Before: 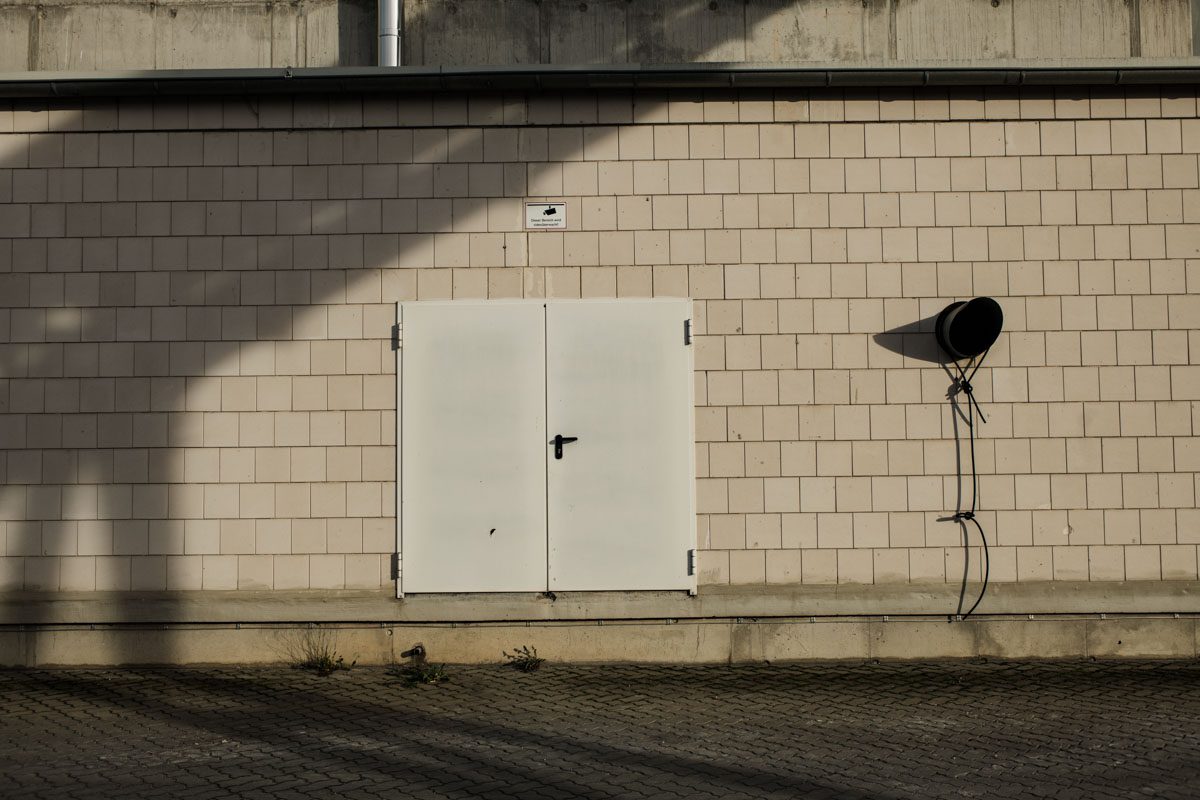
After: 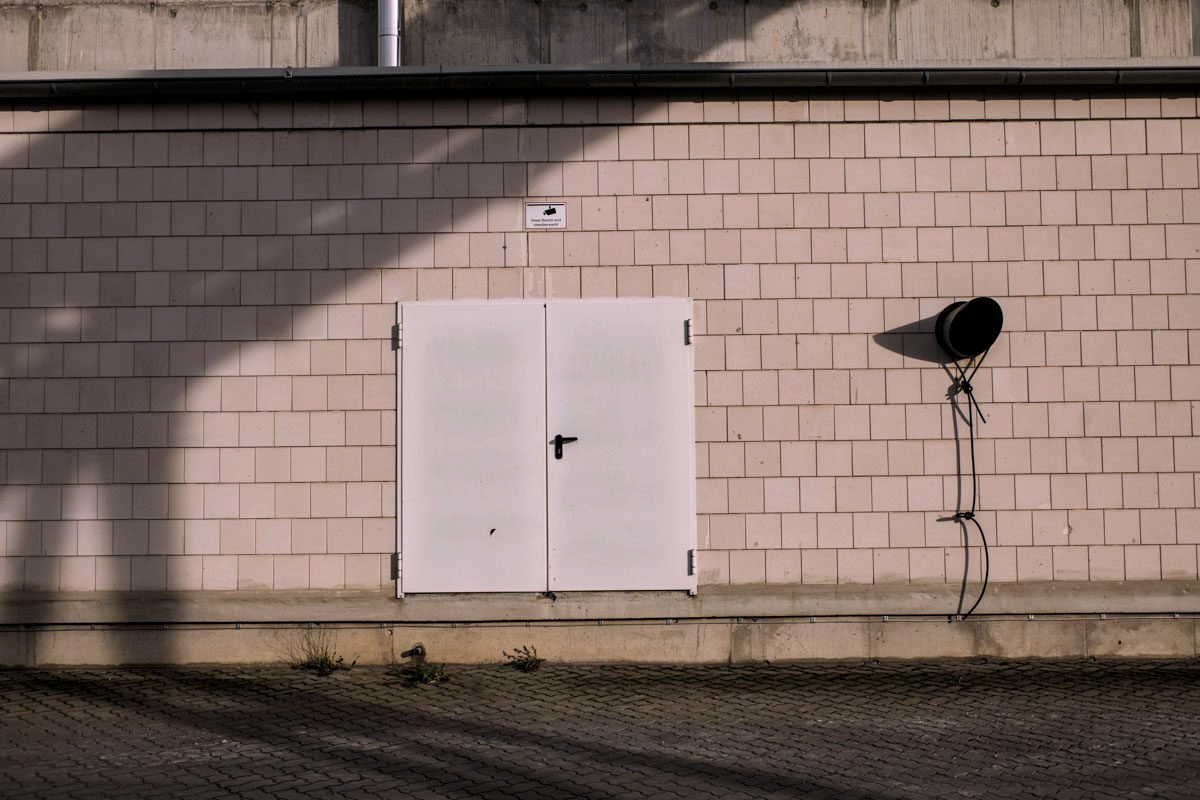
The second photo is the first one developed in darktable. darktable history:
local contrast: highlights 100%, shadows 100%, detail 120%, midtone range 0.2
white balance: red 1.066, blue 1.119
